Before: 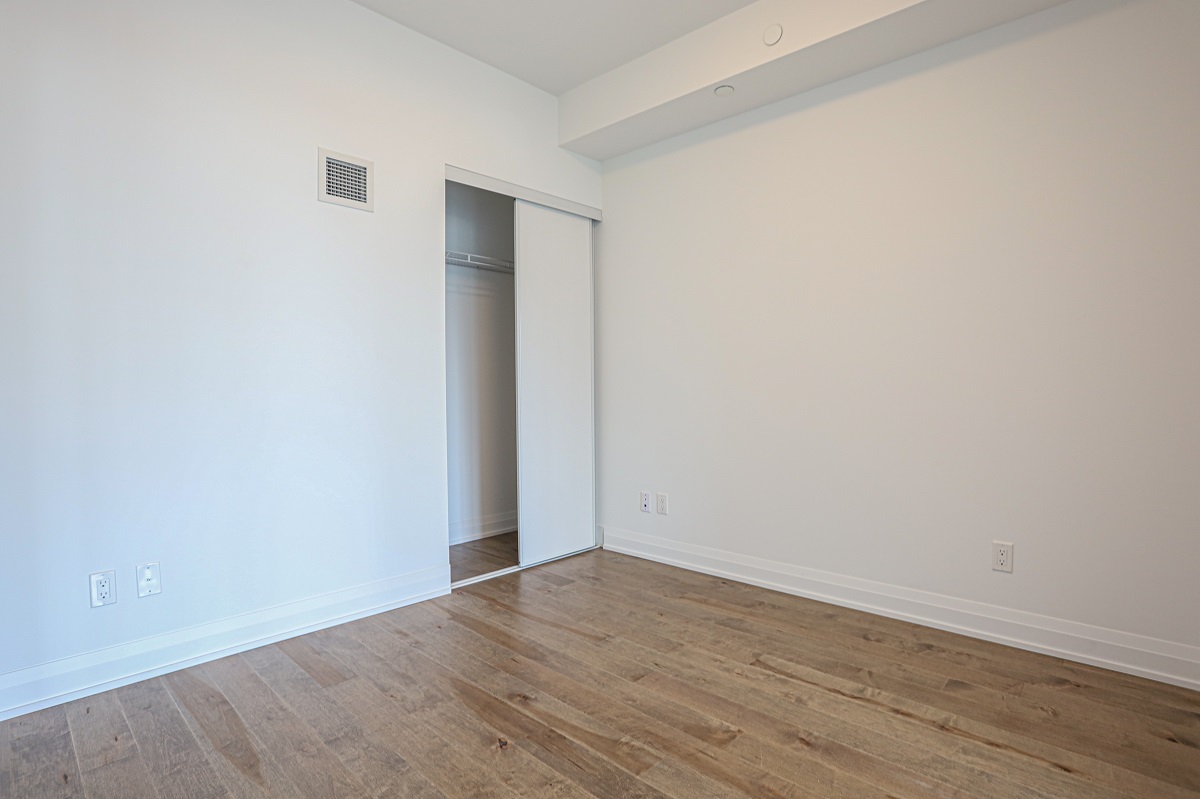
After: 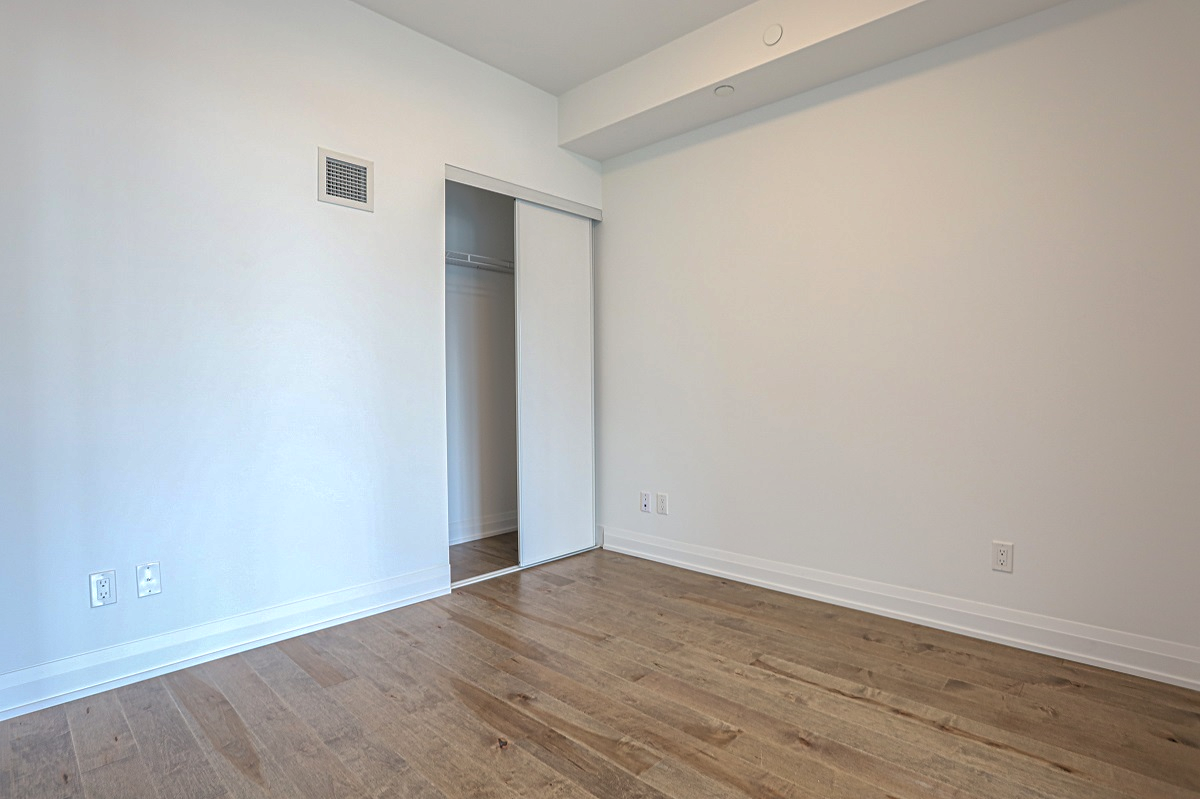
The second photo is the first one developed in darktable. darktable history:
shadows and highlights: on, module defaults
levels: levels [0.062, 0.494, 0.925]
